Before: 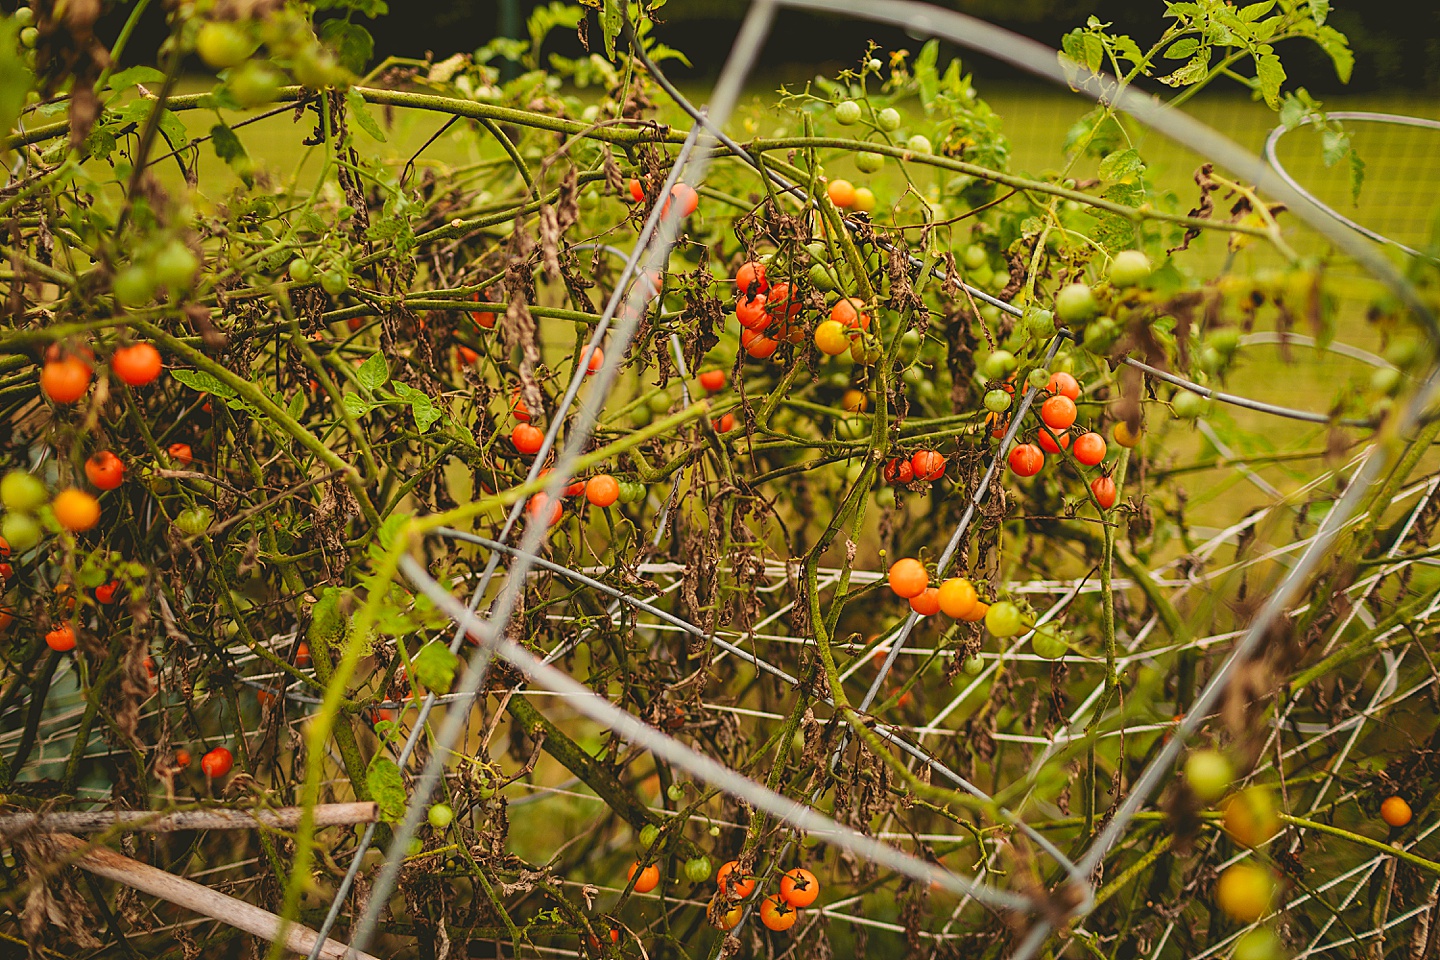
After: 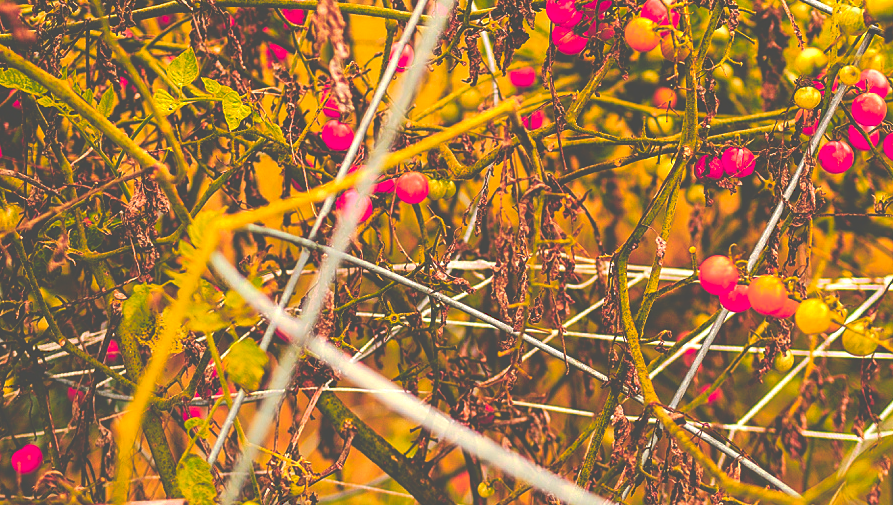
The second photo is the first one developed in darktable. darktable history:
crop: left 13.256%, top 31.59%, right 24.709%, bottom 15.785%
exposure: exposure 0.753 EV, compensate highlight preservation false
tone equalizer: -8 EV -1.81 EV, -7 EV -1.15 EV, -6 EV -1.61 EV
color balance rgb: perceptual saturation grading › global saturation 0.729%, global vibrance 20%
color zones: curves: ch1 [(0.24, 0.634) (0.75, 0.5)]; ch2 [(0.253, 0.437) (0.745, 0.491)]
tone curve: curves: ch0 [(0, 0) (0.003, 0.284) (0.011, 0.284) (0.025, 0.288) (0.044, 0.29) (0.069, 0.292) (0.1, 0.296) (0.136, 0.298) (0.177, 0.305) (0.224, 0.312) (0.277, 0.327) (0.335, 0.362) (0.399, 0.407) (0.468, 0.464) (0.543, 0.537) (0.623, 0.62) (0.709, 0.71) (0.801, 0.79) (0.898, 0.862) (1, 1)], preserve colors none
